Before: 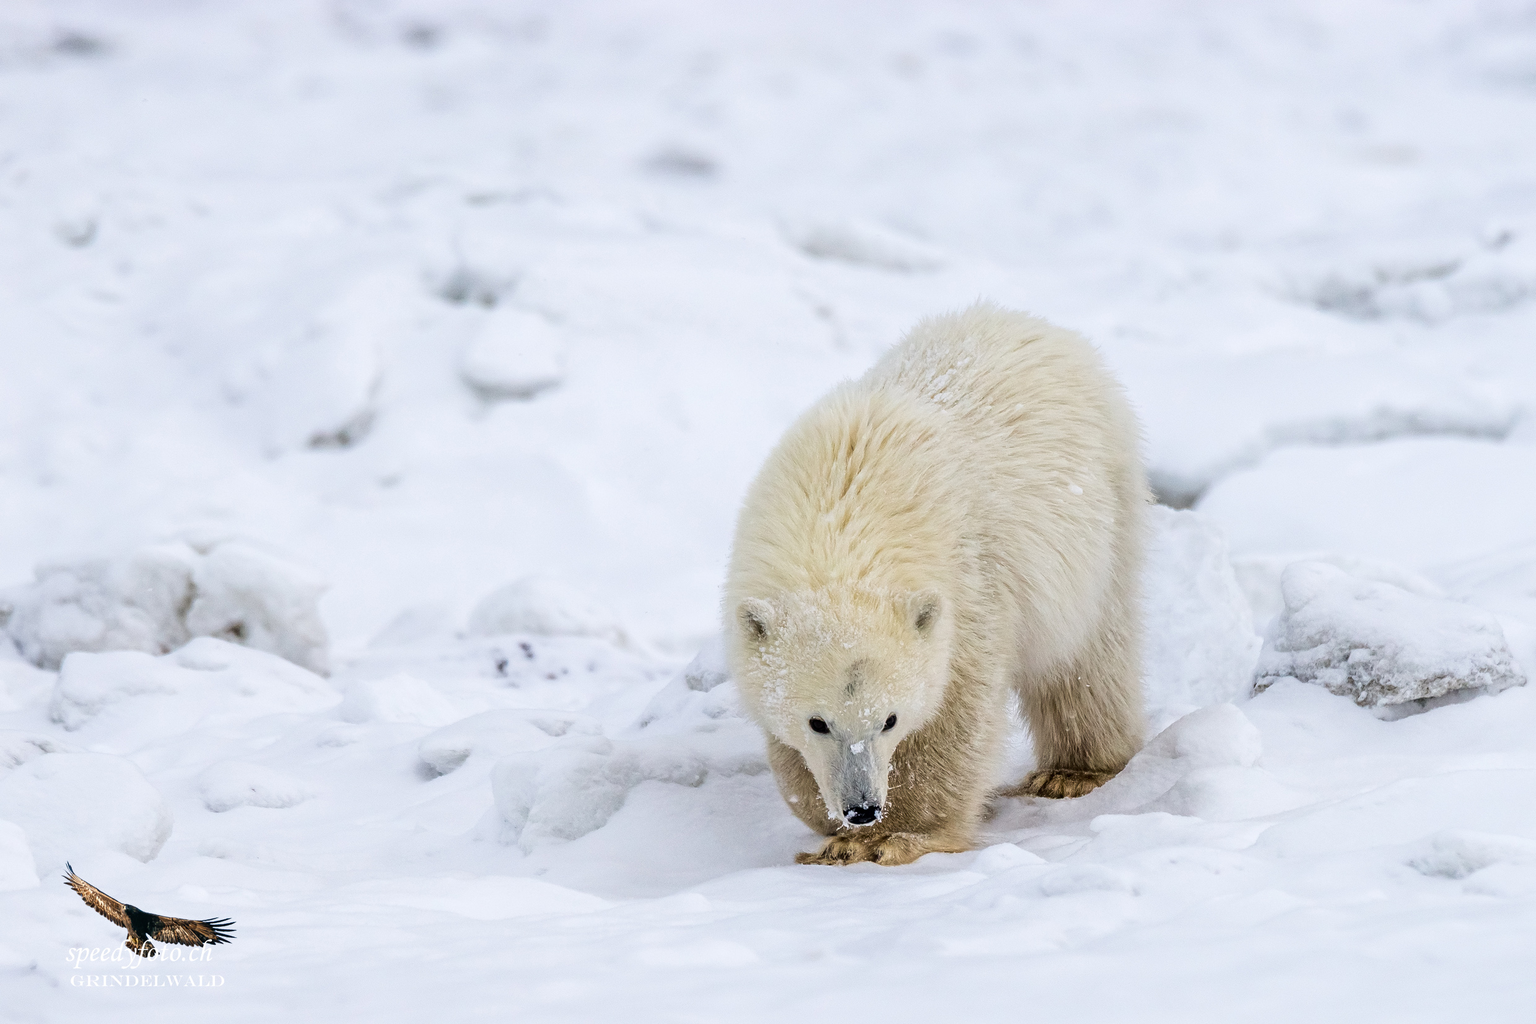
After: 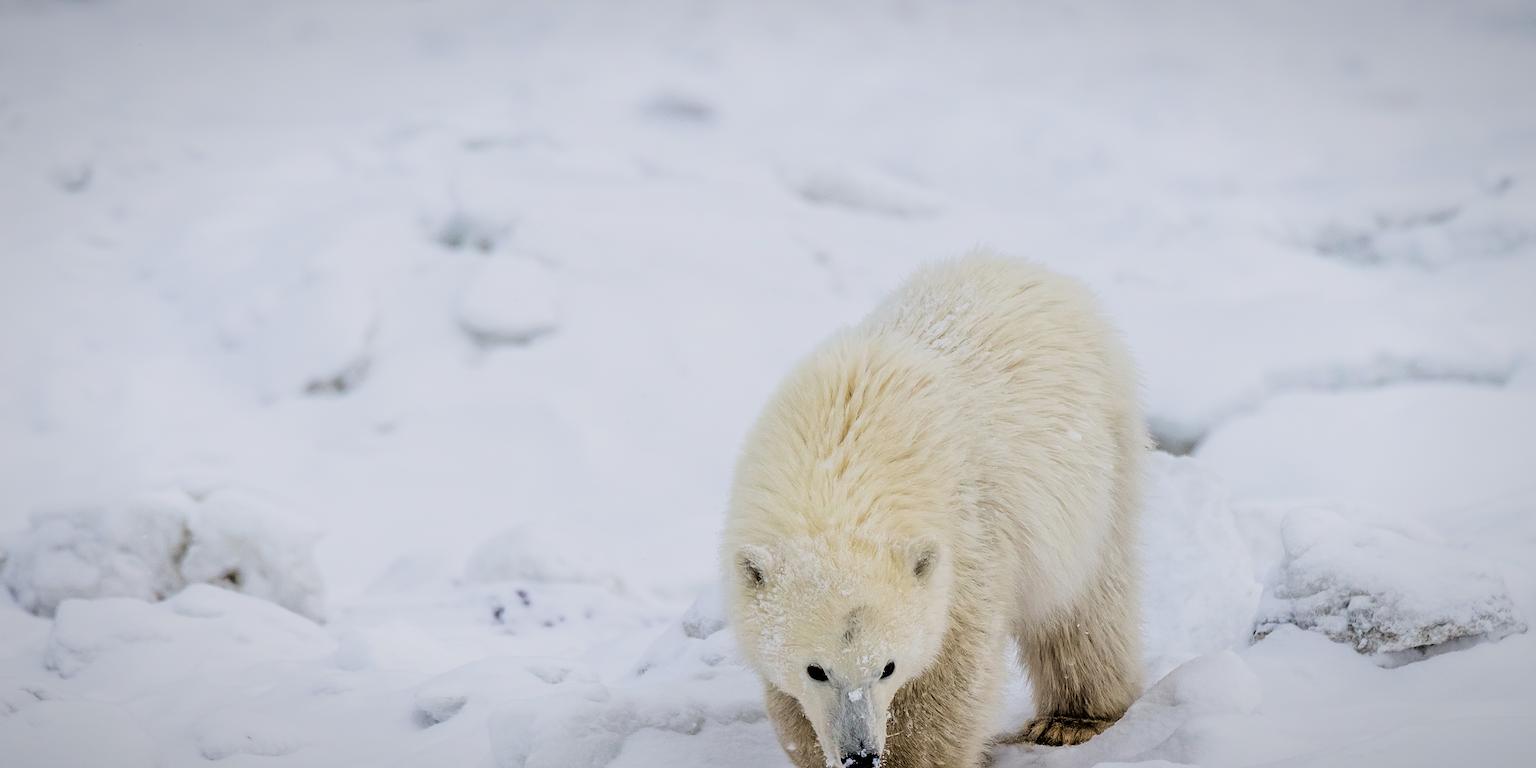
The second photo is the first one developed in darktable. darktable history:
crop: left 0.387%, top 5.469%, bottom 19.809%
filmic rgb: black relative exposure -7.75 EV, white relative exposure 4.4 EV, threshold 3 EV, hardness 3.76, latitude 50%, contrast 1.1, color science v5 (2021), contrast in shadows safe, contrast in highlights safe, enable highlight reconstruction true
vignetting: fall-off start 80.87%, fall-off radius 61.59%, brightness -0.384, saturation 0.007, center (0, 0.007), automatic ratio true, width/height ratio 1.418
